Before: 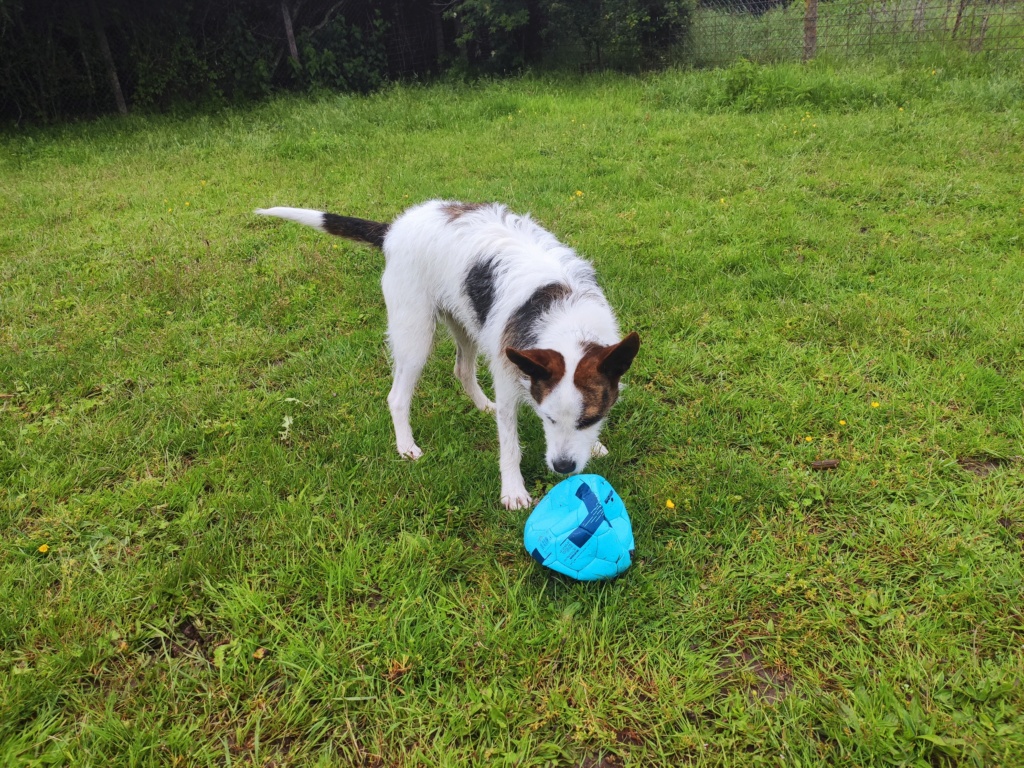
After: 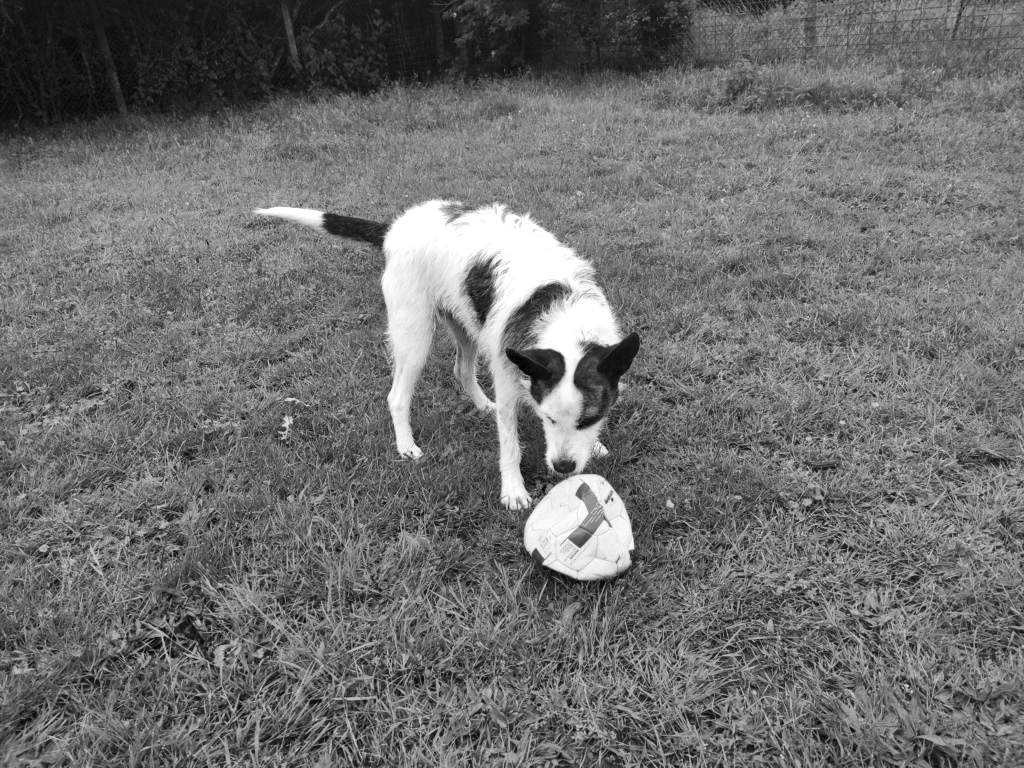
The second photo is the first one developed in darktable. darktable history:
exposure: exposure 0.19 EV, compensate highlight preservation false
color calibration: output gray [0.22, 0.42, 0.37, 0], illuminant custom, x 0.392, y 0.392, temperature 3868.68 K
color zones: curves: ch1 [(0, 0.153) (0.143, 0.15) (0.286, 0.151) (0.429, 0.152) (0.571, 0.152) (0.714, 0.151) (0.857, 0.151) (1, 0.153)]
haze removal: strength 0.302, distance 0.254, compatibility mode true, adaptive false
local contrast: mode bilateral grid, contrast 20, coarseness 50, detail 119%, midtone range 0.2
